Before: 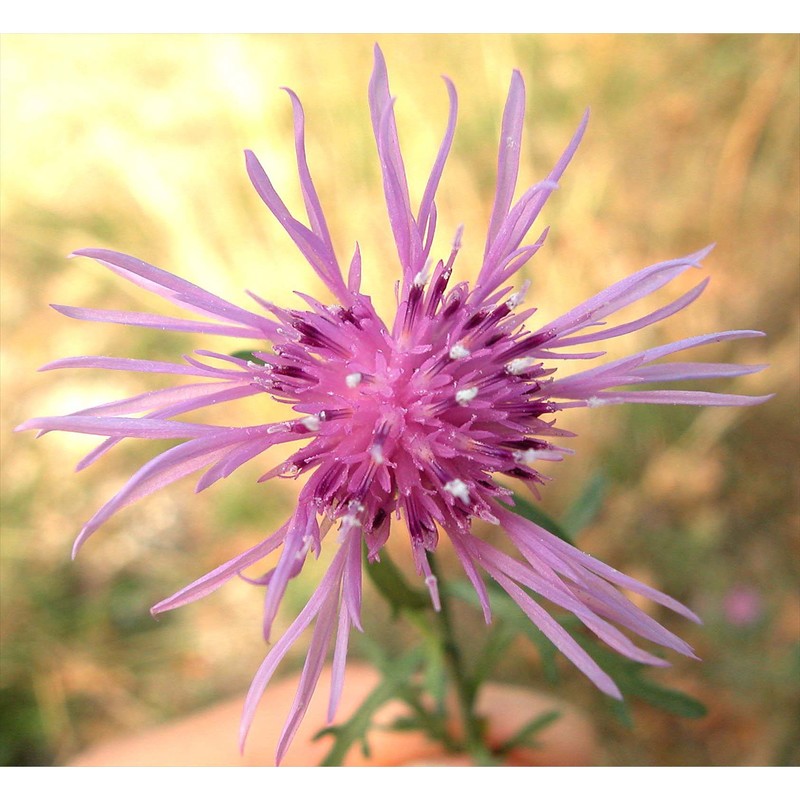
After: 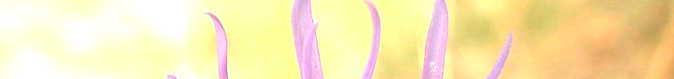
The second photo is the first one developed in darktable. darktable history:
exposure: black level correction 0.001, exposure 0.5 EV, compensate exposure bias true, compensate highlight preservation false
crop and rotate: left 9.644%, top 9.491%, right 6.021%, bottom 80.509%
